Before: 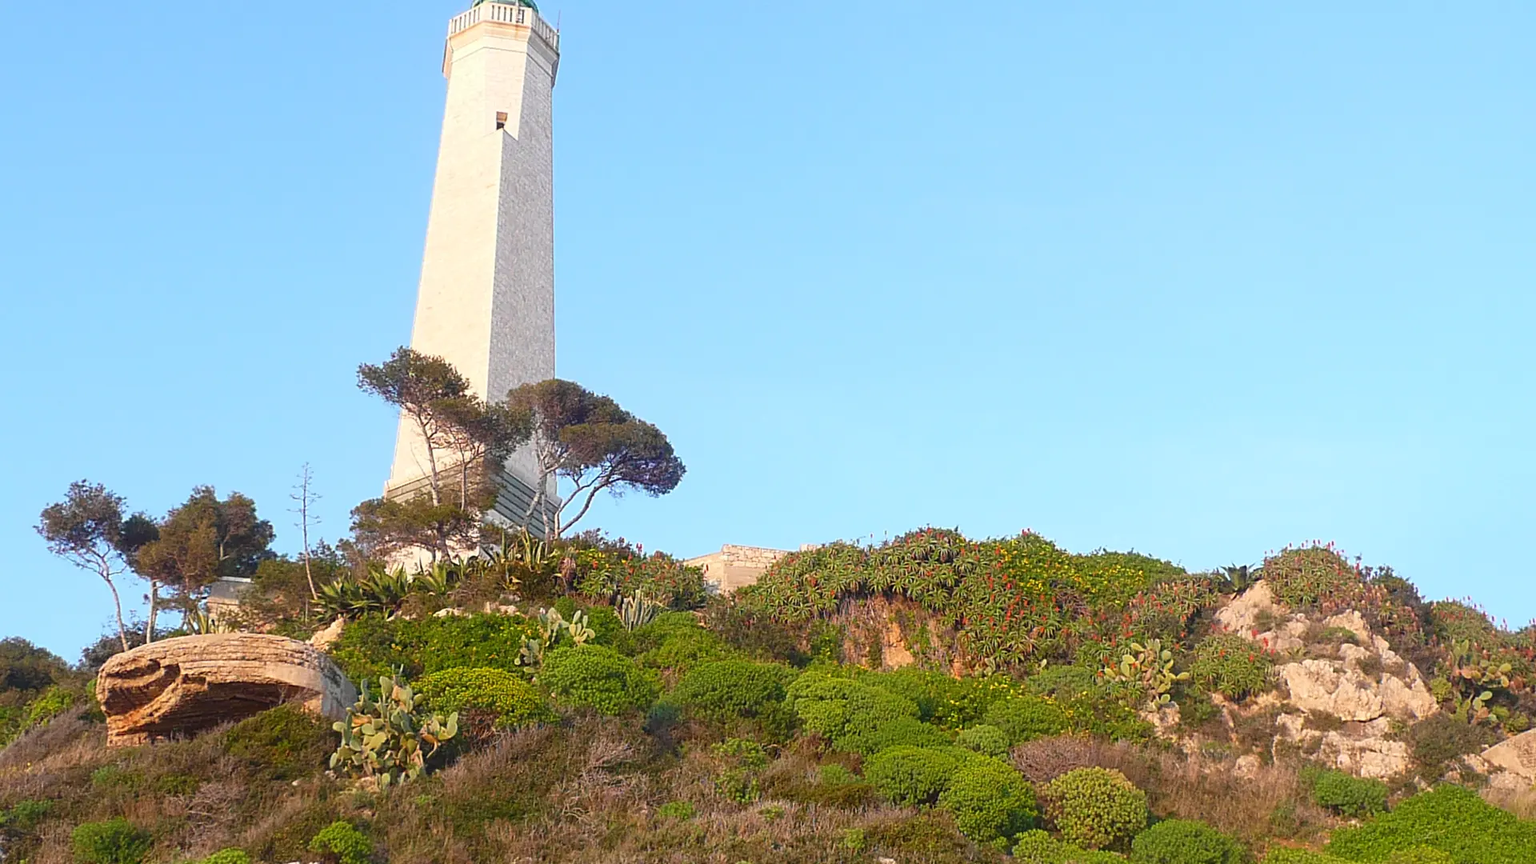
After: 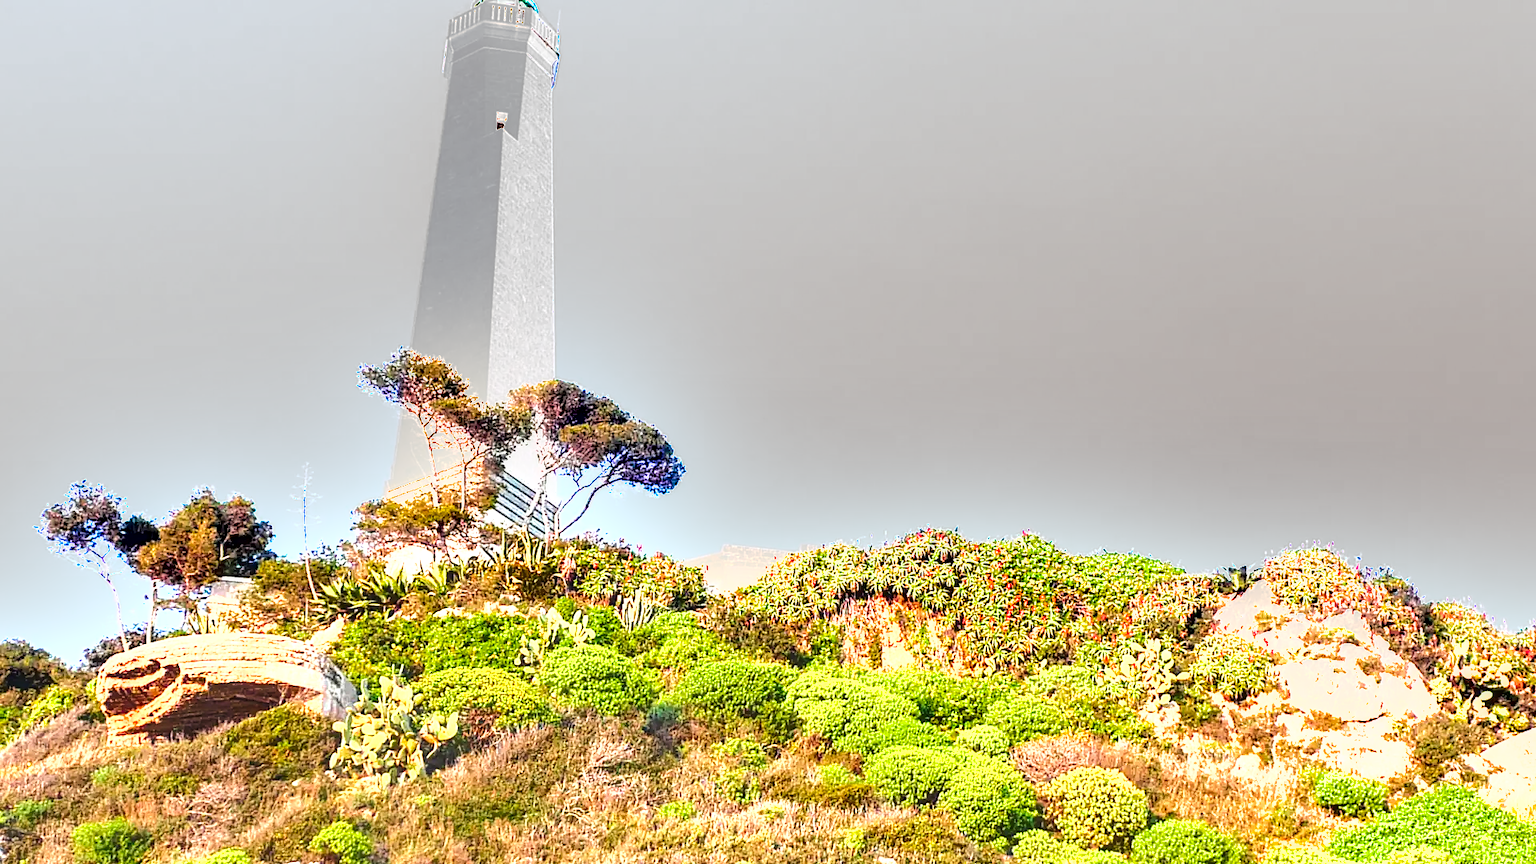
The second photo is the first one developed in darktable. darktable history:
local contrast: on, module defaults
contrast brightness saturation: contrast 0.05
tone curve: curves: ch0 [(0, 0) (0.003, 0.005) (0.011, 0.011) (0.025, 0.022) (0.044, 0.038) (0.069, 0.062) (0.1, 0.091) (0.136, 0.128) (0.177, 0.183) (0.224, 0.246) (0.277, 0.325) (0.335, 0.403) (0.399, 0.473) (0.468, 0.557) (0.543, 0.638) (0.623, 0.709) (0.709, 0.782) (0.801, 0.847) (0.898, 0.923) (1, 1)]
exposure: black level correction 0, exposure 1.377 EV, compensate highlight preservation false
shadows and highlights: low approximation 0.01, soften with gaussian
tone equalizer: -8 EV -0.748 EV, -7 EV -0.69 EV, -6 EV -0.594 EV, -5 EV -0.42 EV, -3 EV 0.39 EV, -2 EV 0.6 EV, -1 EV 0.677 EV, +0 EV 0.773 EV
